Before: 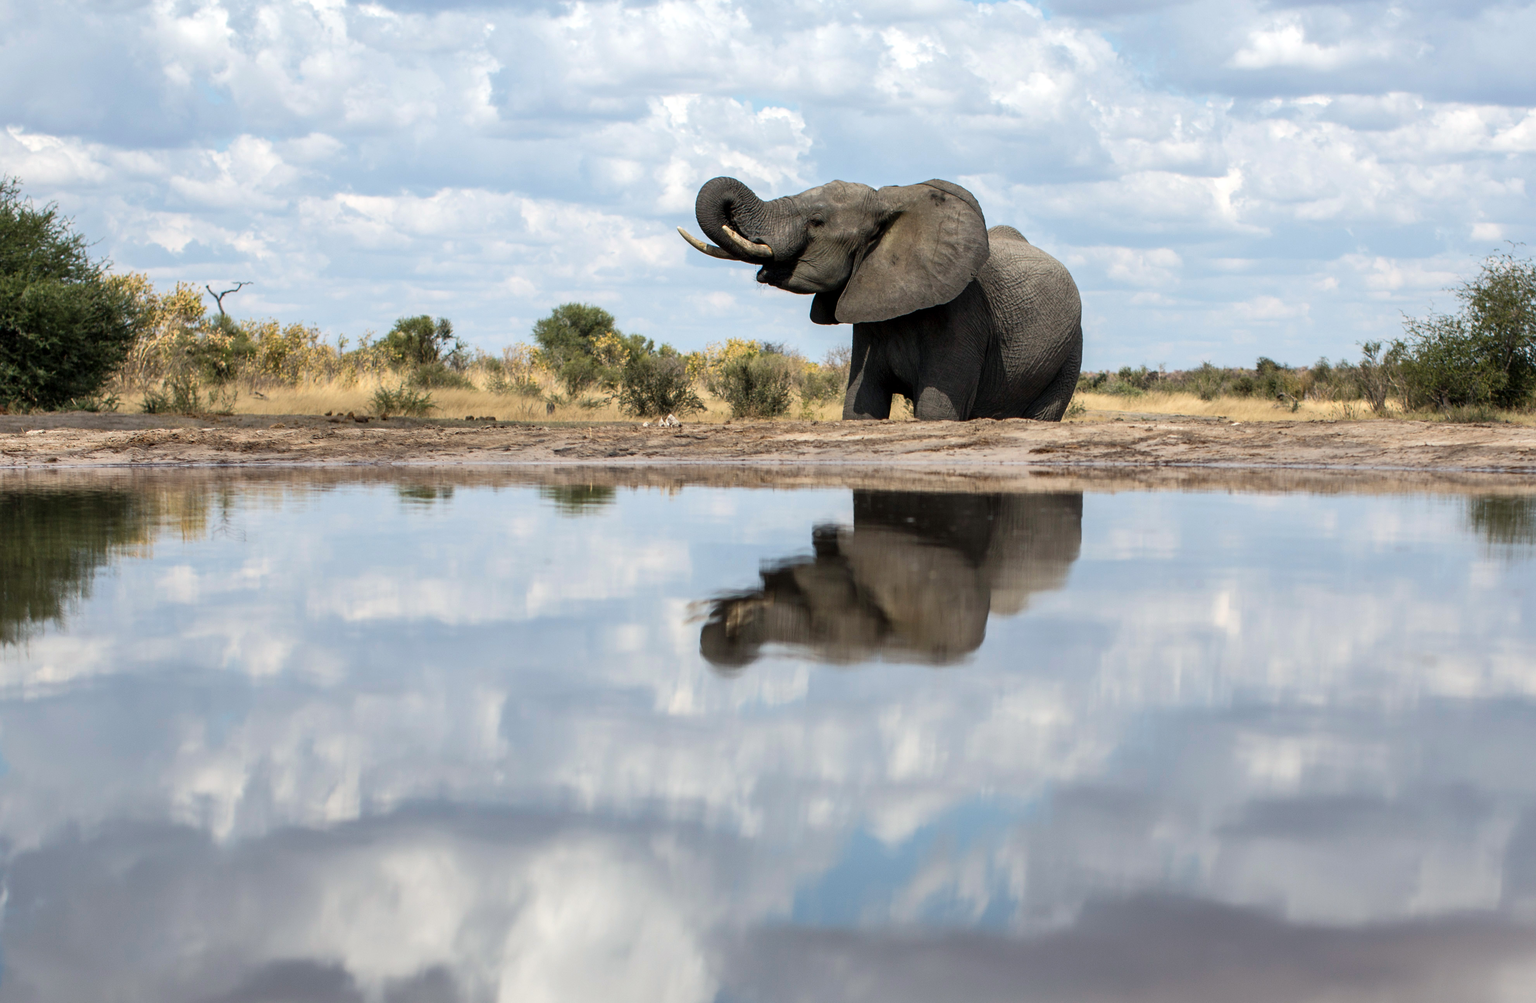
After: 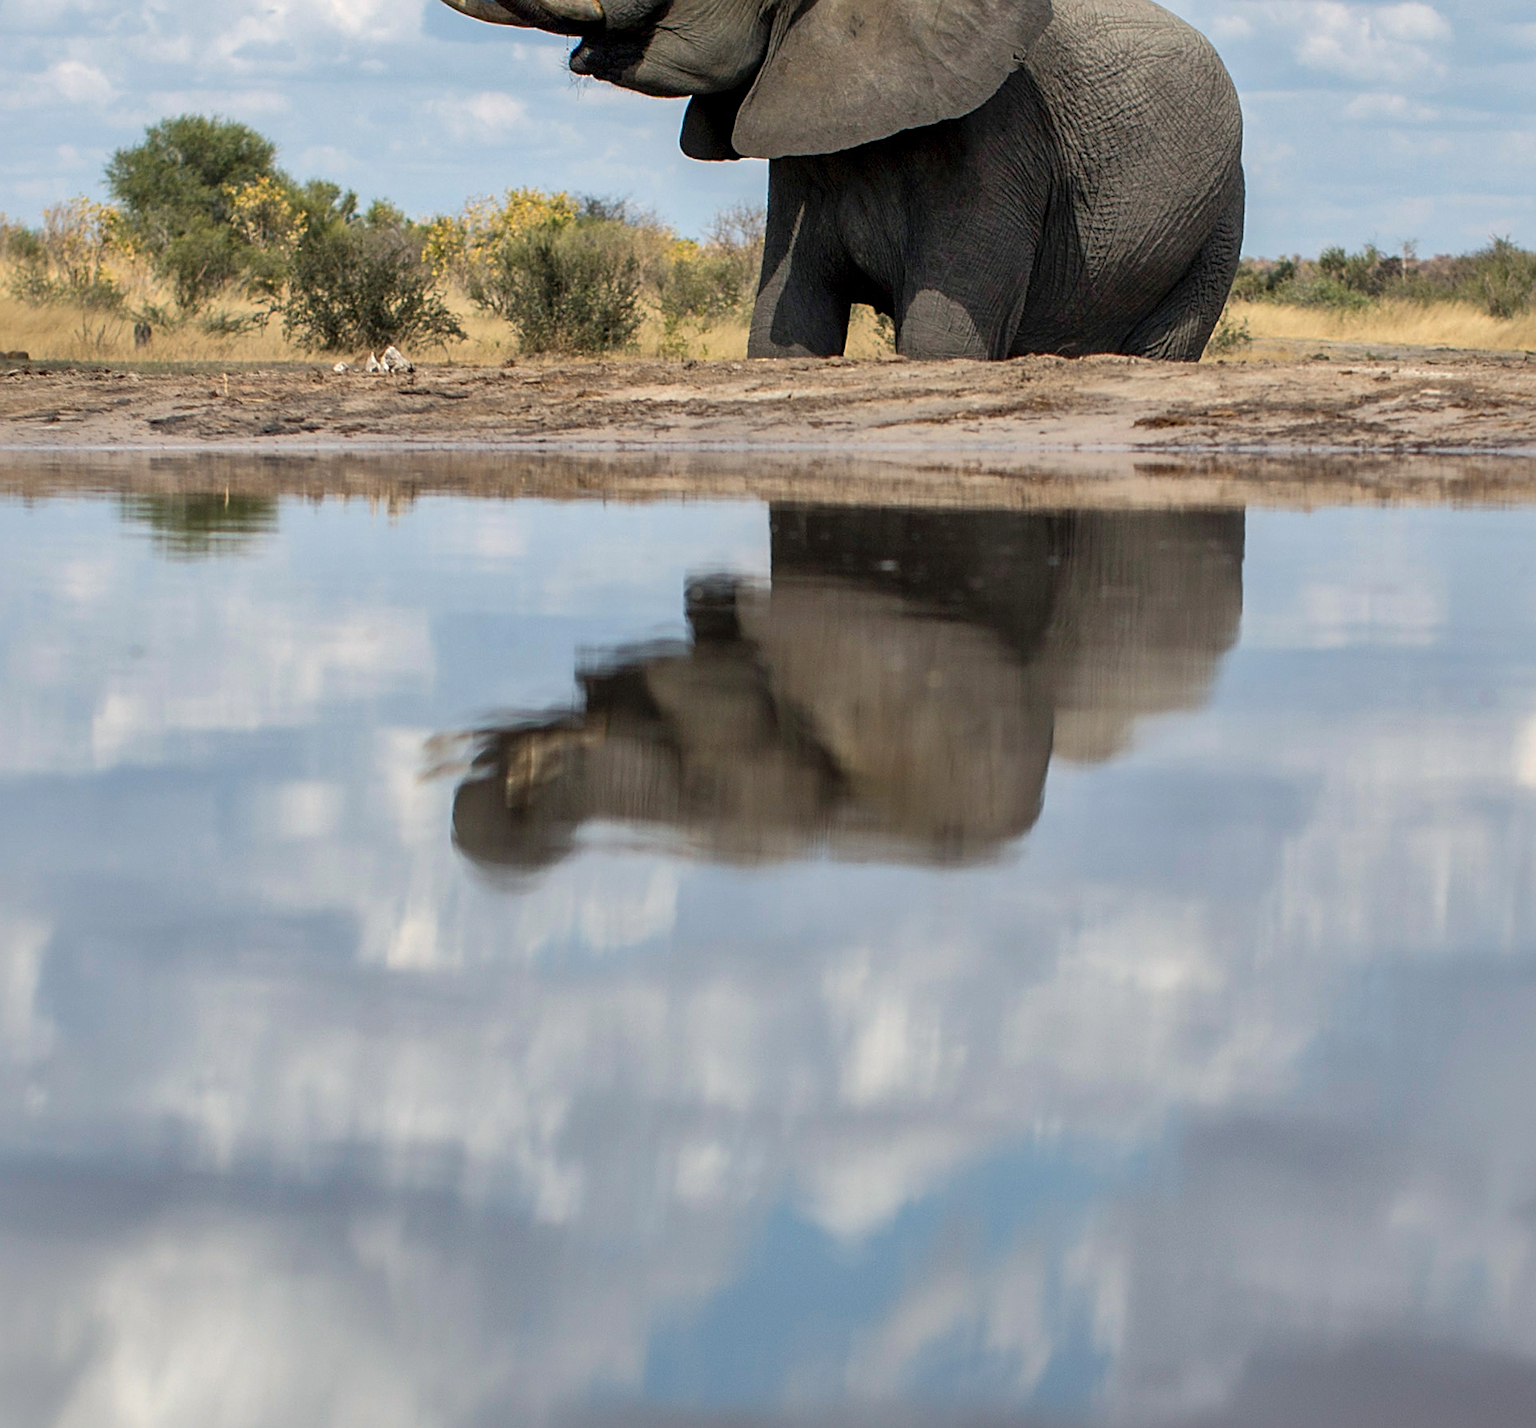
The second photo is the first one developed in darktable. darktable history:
shadows and highlights: on, module defaults
crop: left 31.379%, top 24.658%, right 20.326%, bottom 6.628%
sharpen: on, module defaults
